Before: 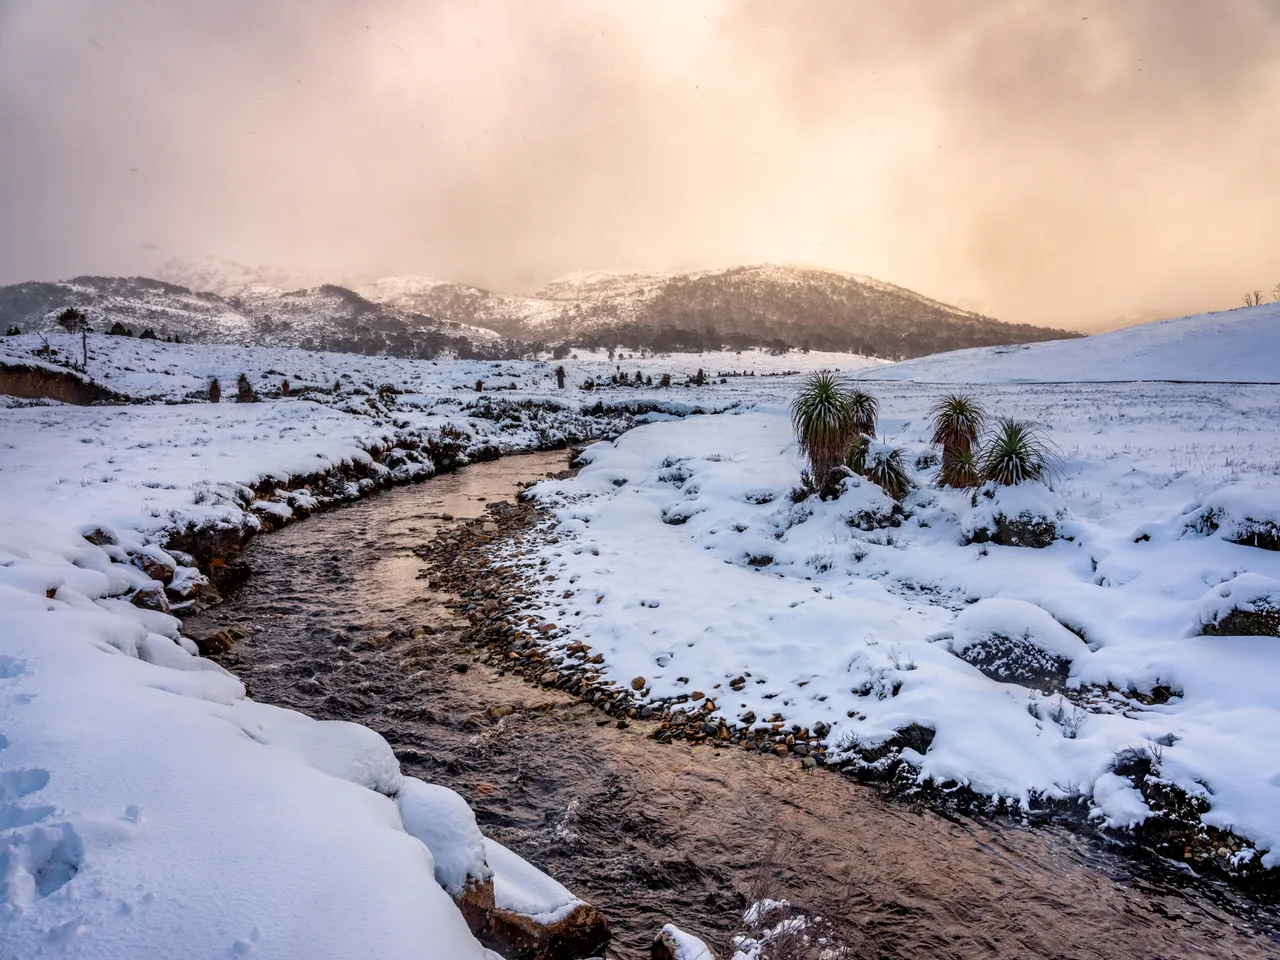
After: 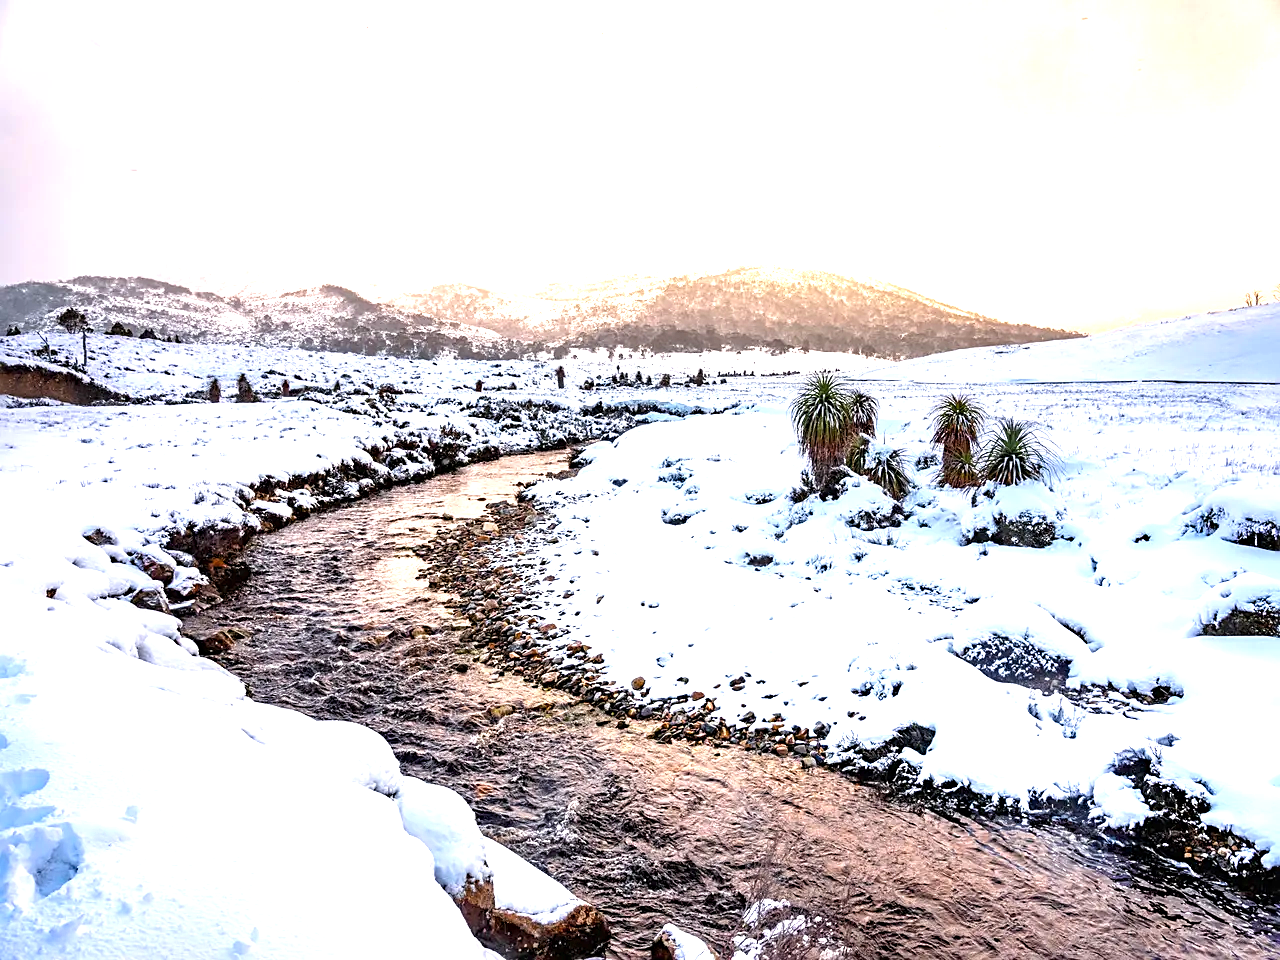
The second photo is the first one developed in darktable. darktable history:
exposure: black level correction 0, exposure 1.107 EV, compensate highlight preservation false
color balance rgb: perceptual saturation grading › global saturation 19.589%
sharpen: on, module defaults
shadows and highlights: radius 113.12, shadows 50.94, white point adjustment 9.13, highlights -6.12, soften with gaussian
